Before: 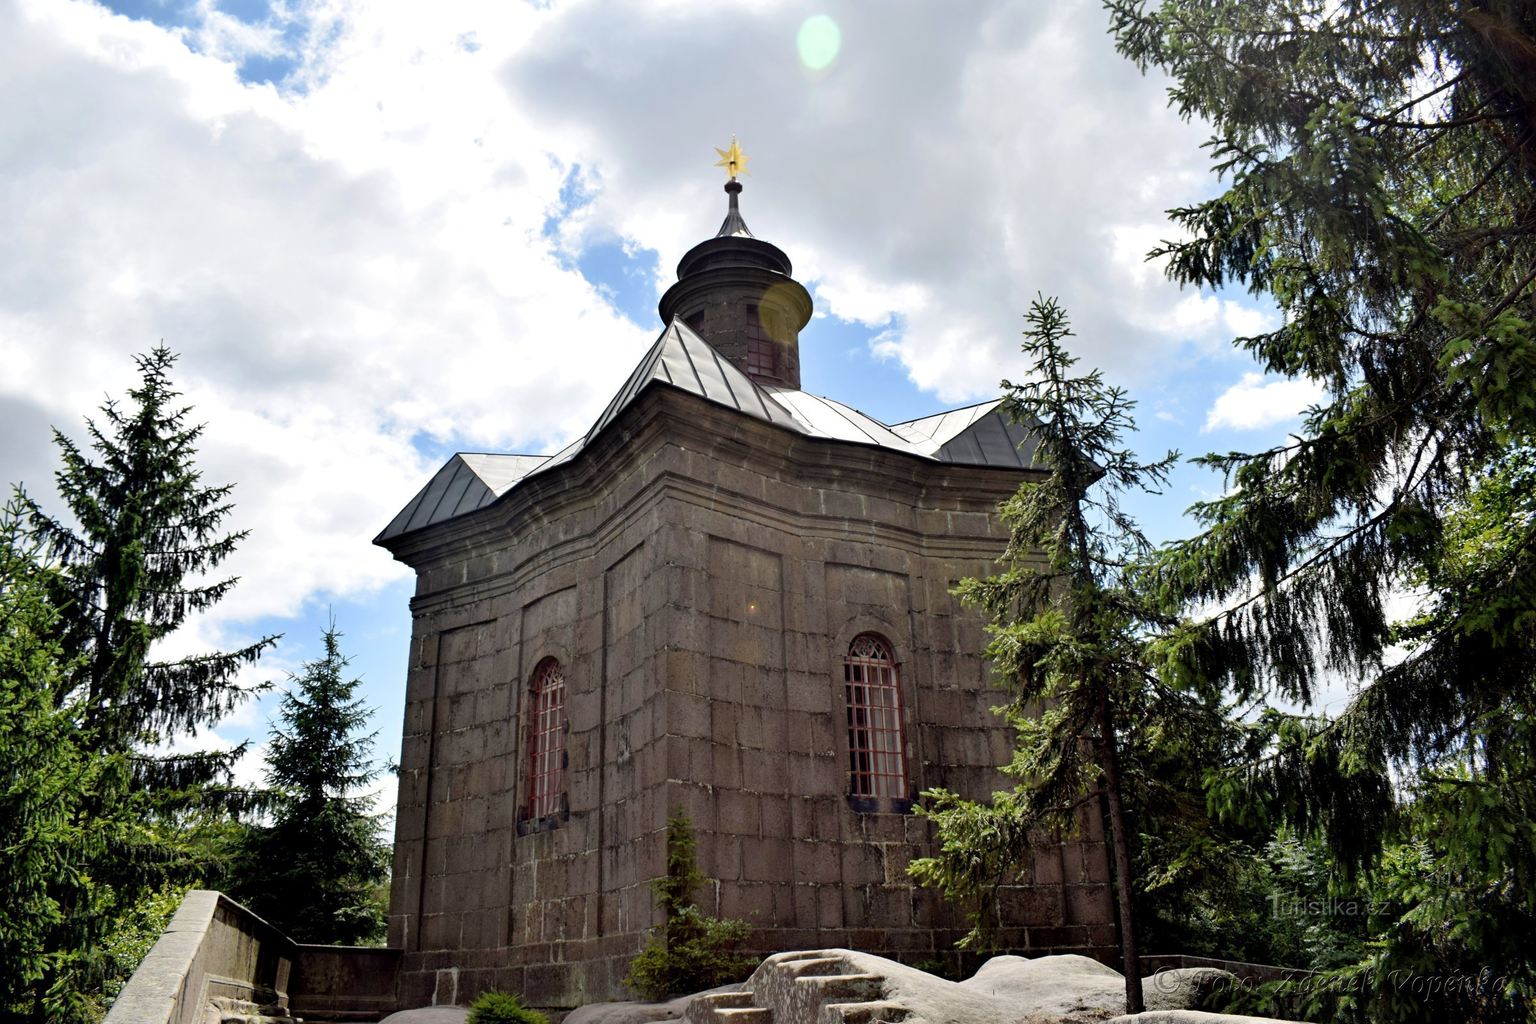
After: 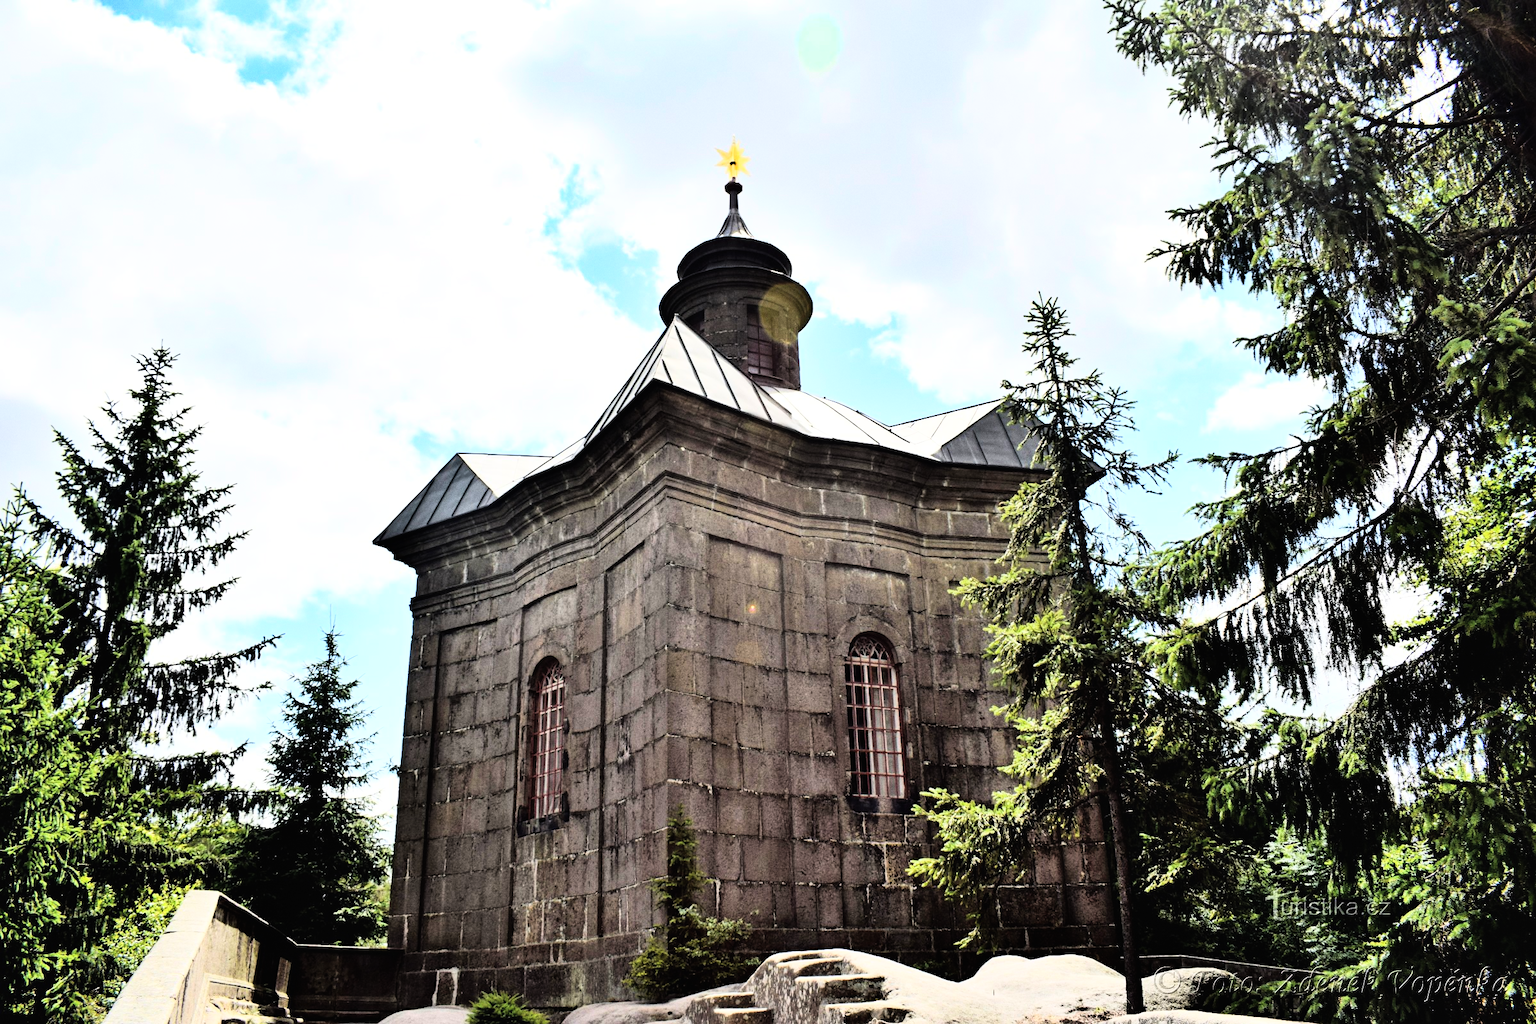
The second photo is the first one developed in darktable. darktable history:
rgb curve: curves: ch0 [(0, 0) (0.21, 0.15) (0.24, 0.21) (0.5, 0.75) (0.75, 0.96) (0.89, 0.99) (1, 1)]; ch1 [(0, 0.02) (0.21, 0.13) (0.25, 0.2) (0.5, 0.67) (0.75, 0.9) (0.89, 0.97) (1, 1)]; ch2 [(0, 0.02) (0.21, 0.13) (0.25, 0.2) (0.5, 0.67) (0.75, 0.9) (0.89, 0.97) (1, 1)], compensate middle gray true
grain: coarseness 0.09 ISO
exposure: black level correction -0.005, exposure 0.054 EV, compensate highlight preservation false
shadows and highlights: soften with gaussian
